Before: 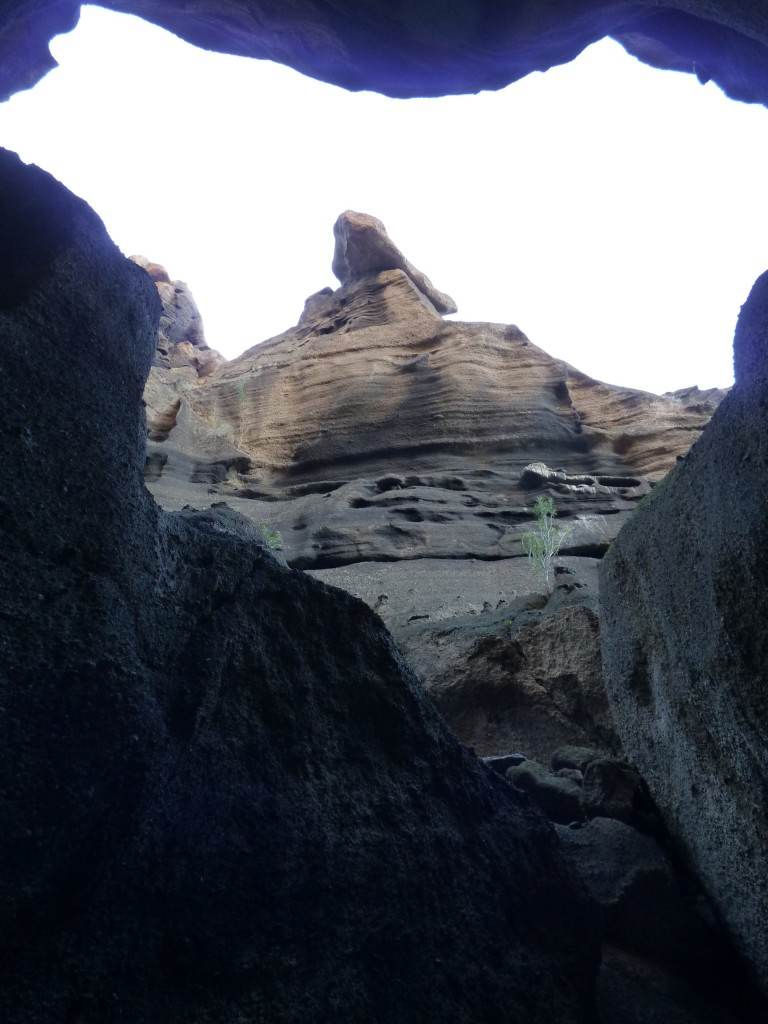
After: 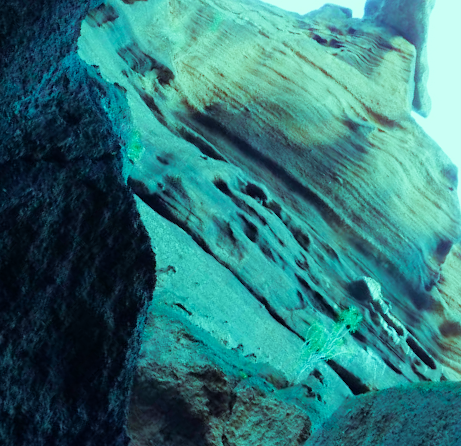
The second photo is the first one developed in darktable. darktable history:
velvia: on, module defaults
crop and rotate: angle -44.69°, top 16.371%, right 0.928%, bottom 11.671%
color balance rgb: highlights gain › luminance 20.066%, highlights gain › chroma 13.108%, highlights gain › hue 174.63°, perceptual saturation grading › global saturation 14.363%, perceptual saturation grading › highlights -30.658%, perceptual saturation grading › shadows 50.672%
exposure: black level correction 0, exposure 1.2 EV, compensate highlight preservation false
filmic rgb: black relative exposure -7.65 EV, white relative exposure 4.56 EV, threshold 2.96 EV, hardness 3.61, enable highlight reconstruction true
